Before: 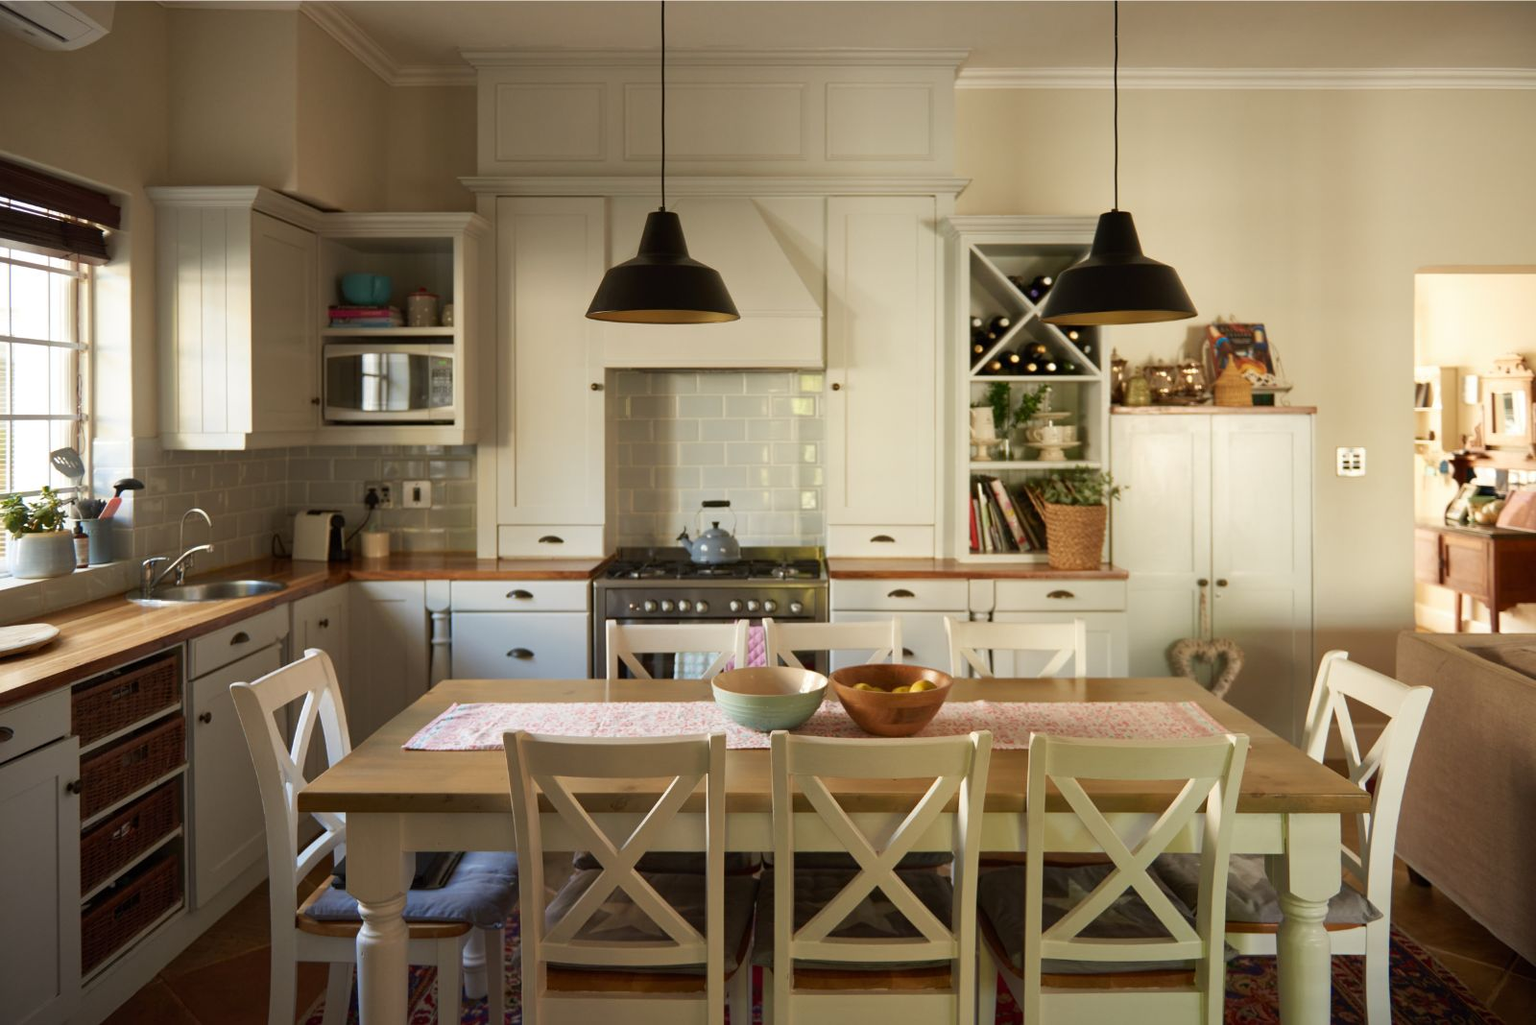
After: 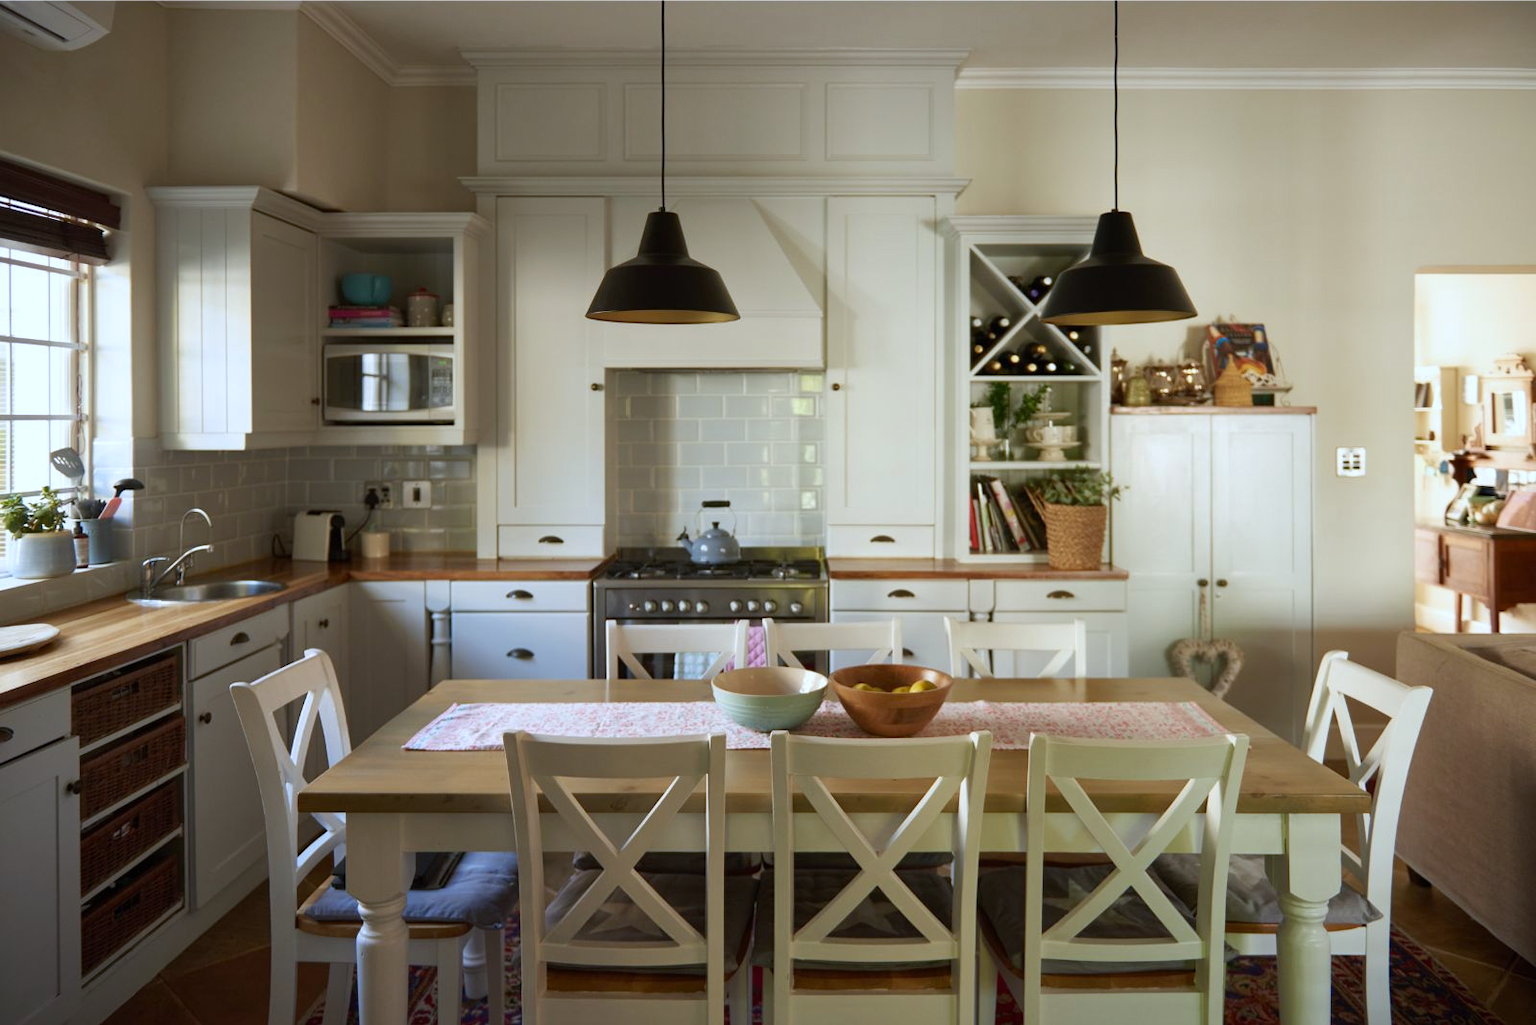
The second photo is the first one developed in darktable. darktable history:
tone equalizer: on, module defaults
white balance: red 0.931, blue 1.11
